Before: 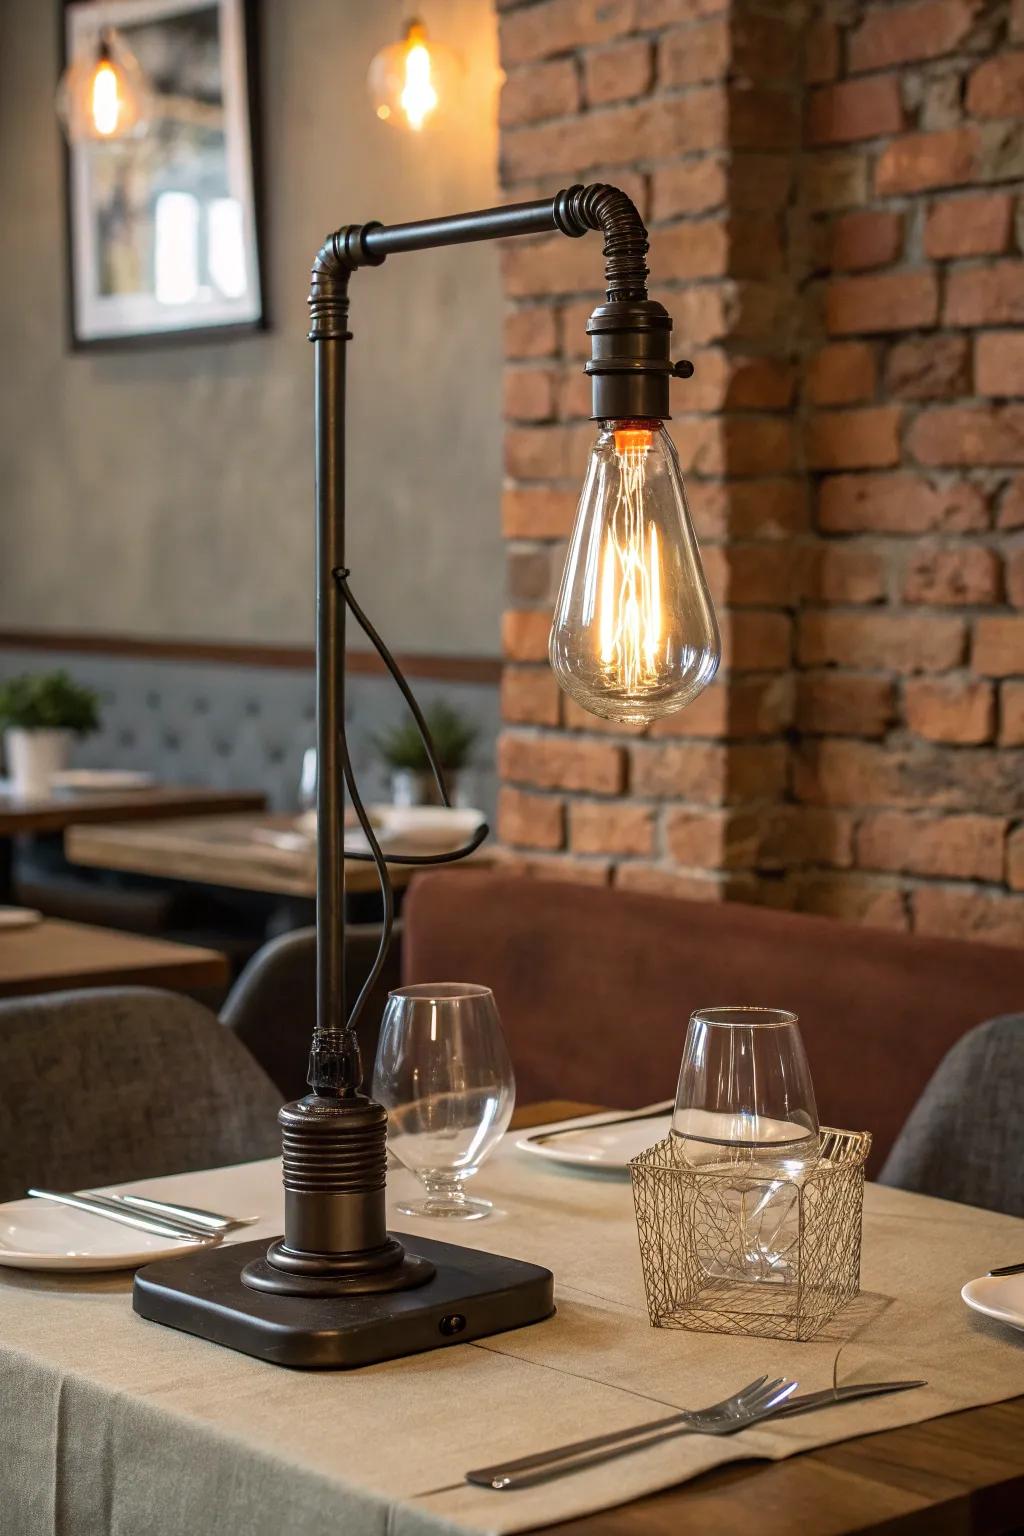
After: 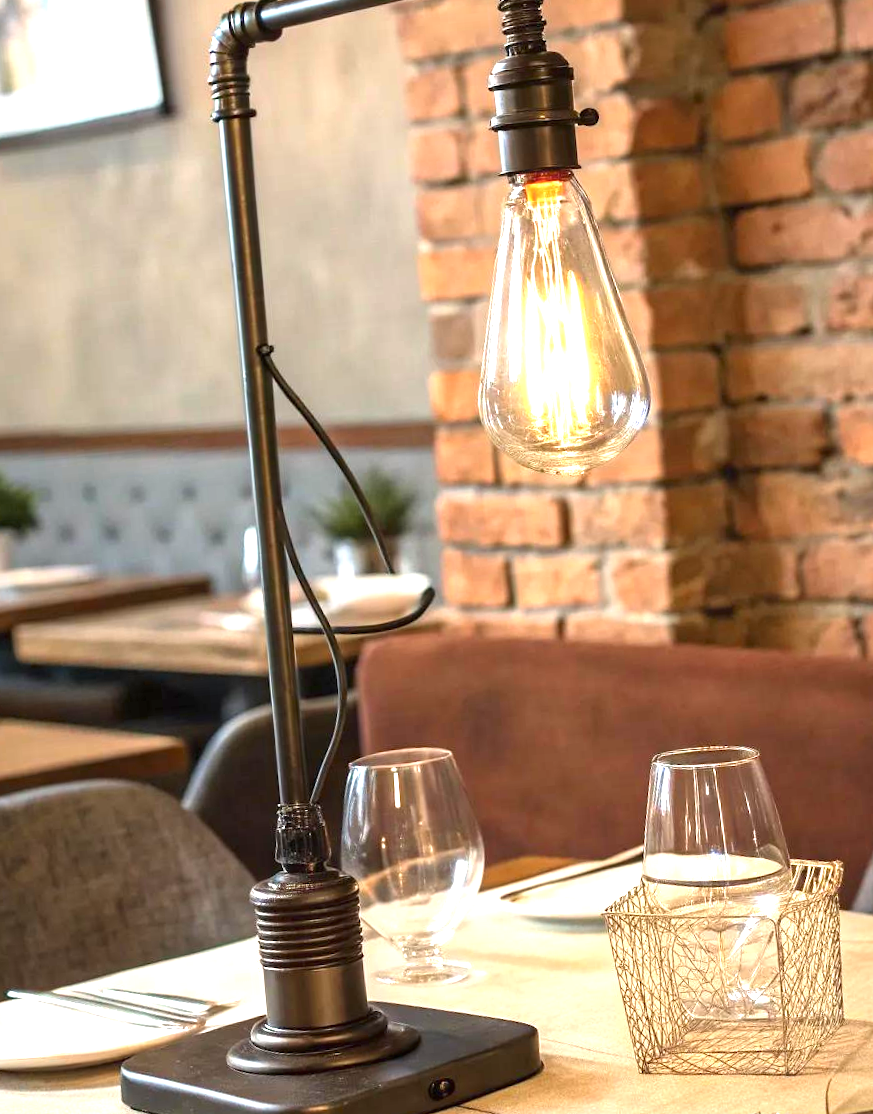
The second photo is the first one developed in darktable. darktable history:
crop: left 6.446%, top 8.188%, right 9.538%, bottom 3.548%
rotate and perspective: rotation -5°, crop left 0.05, crop right 0.952, crop top 0.11, crop bottom 0.89
exposure: black level correction 0, exposure 1.45 EV, compensate exposure bias true, compensate highlight preservation false
